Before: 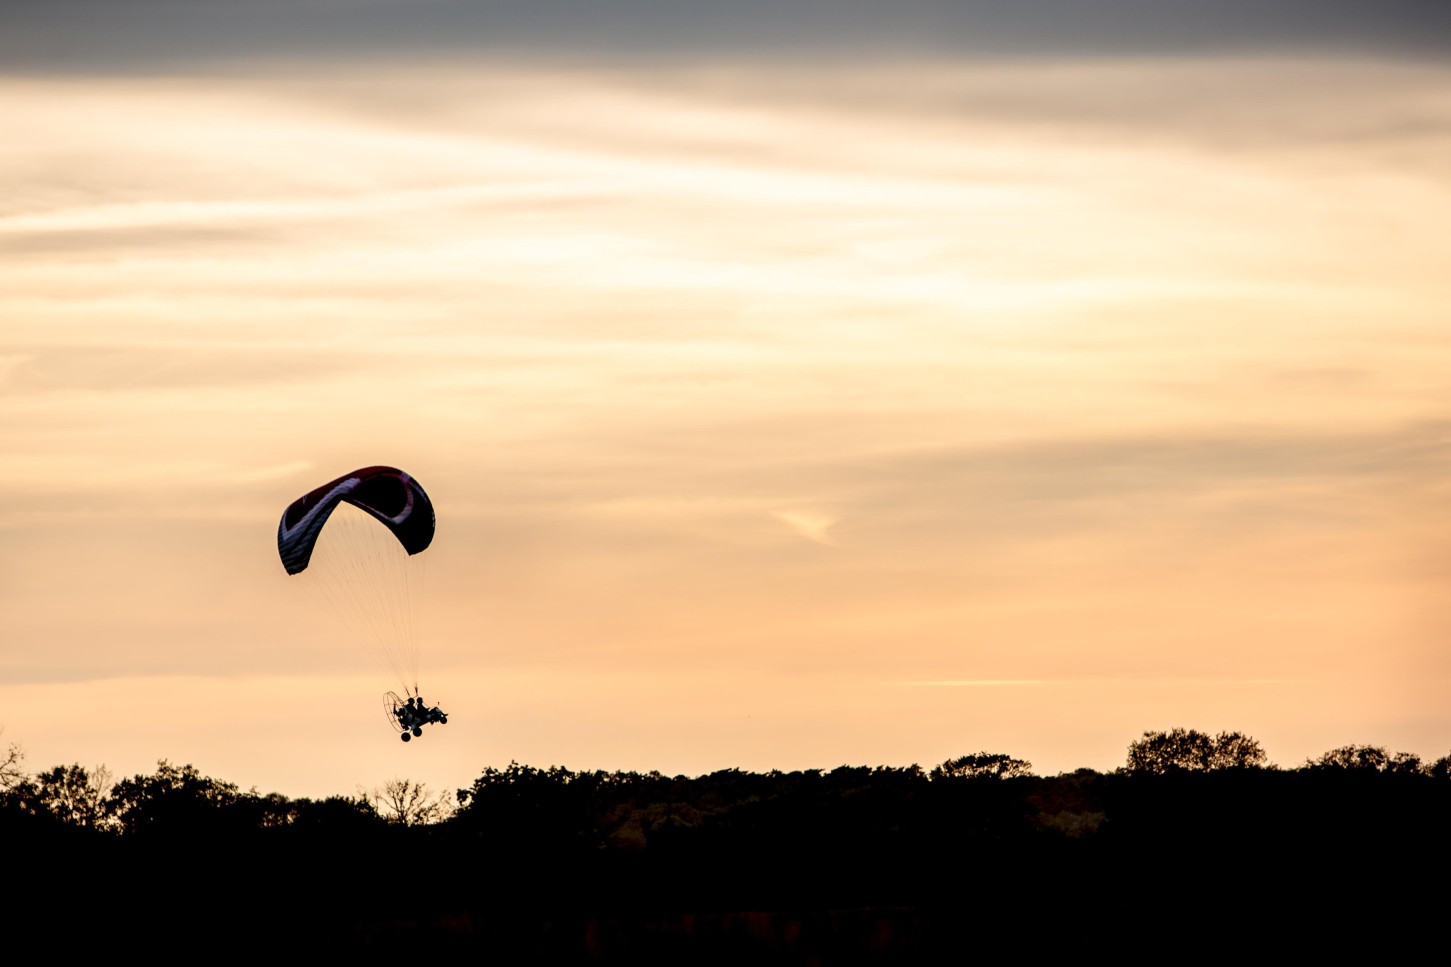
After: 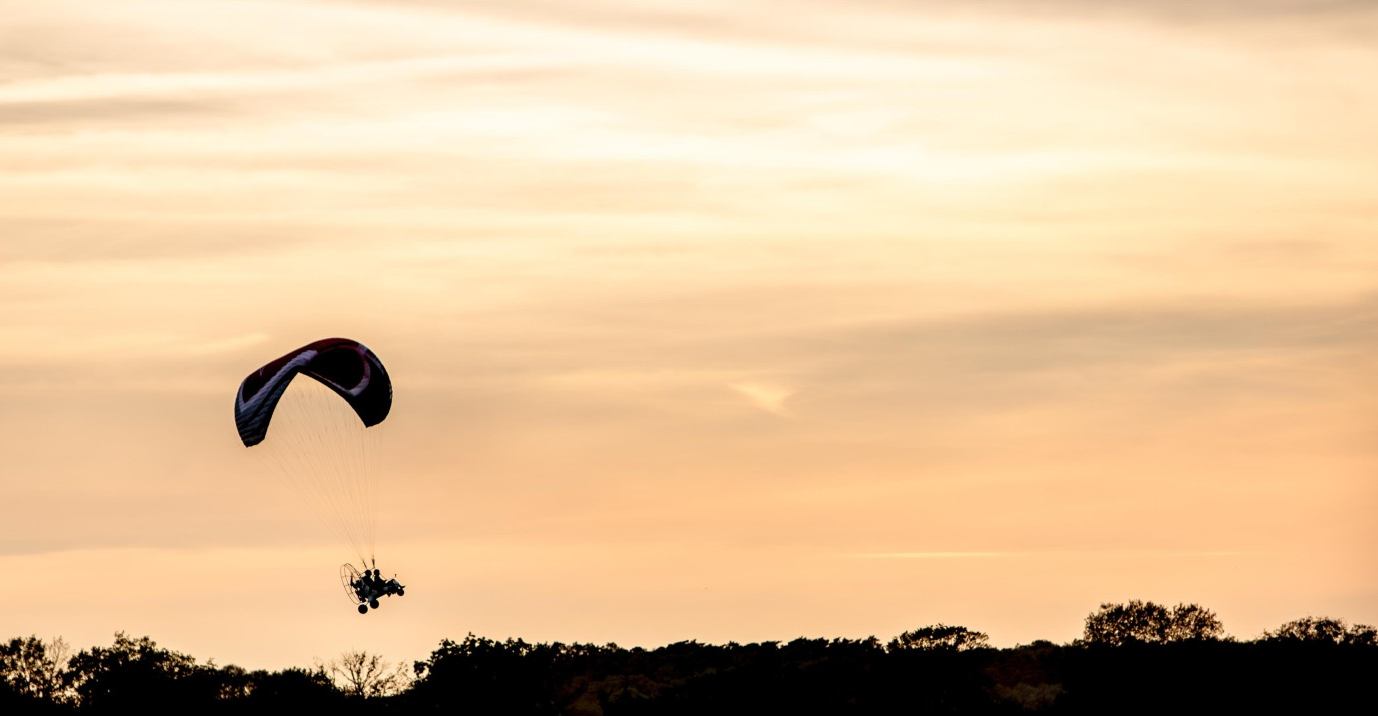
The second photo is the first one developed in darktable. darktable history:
crop and rotate: left 2.991%, top 13.302%, right 1.981%, bottom 12.636%
